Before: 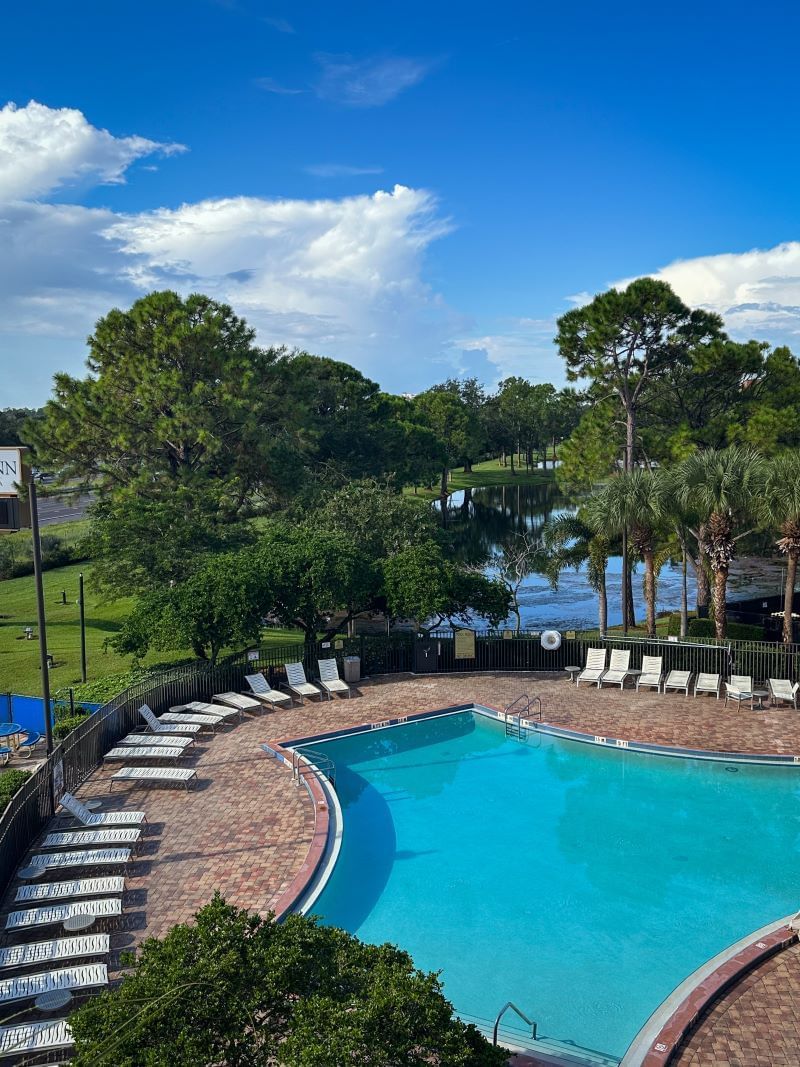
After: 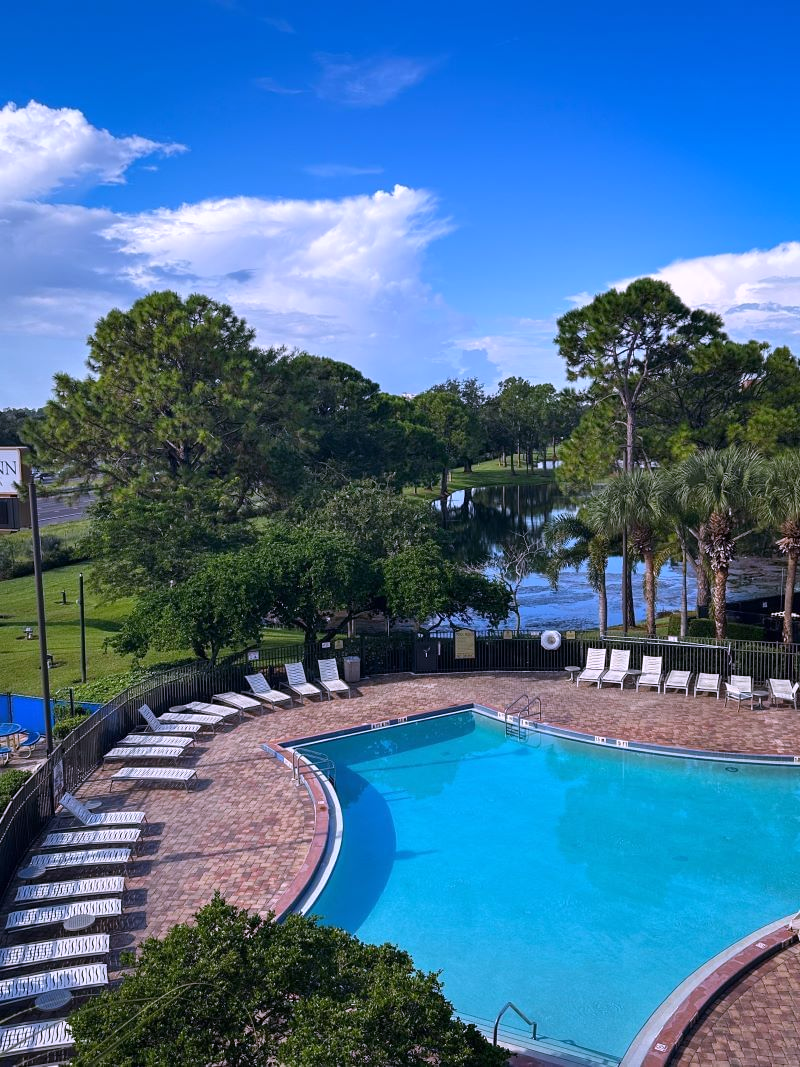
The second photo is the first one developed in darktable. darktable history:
exposure: exposure -0.041 EV, compensate highlight preservation false
white balance: red 1.042, blue 1.17
